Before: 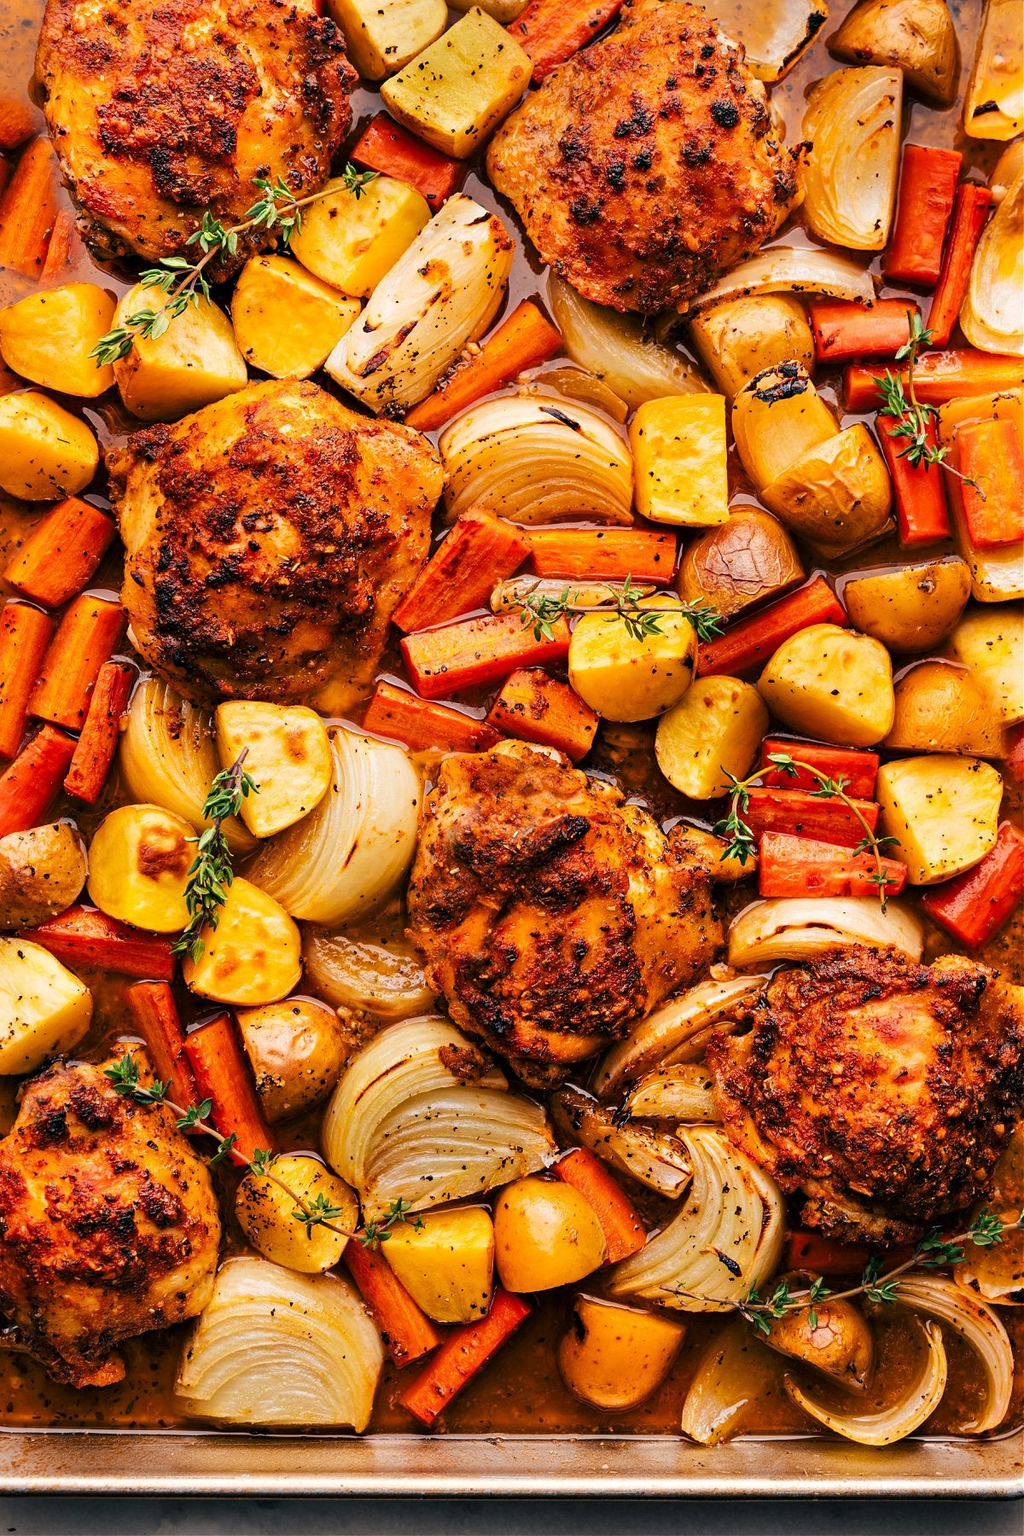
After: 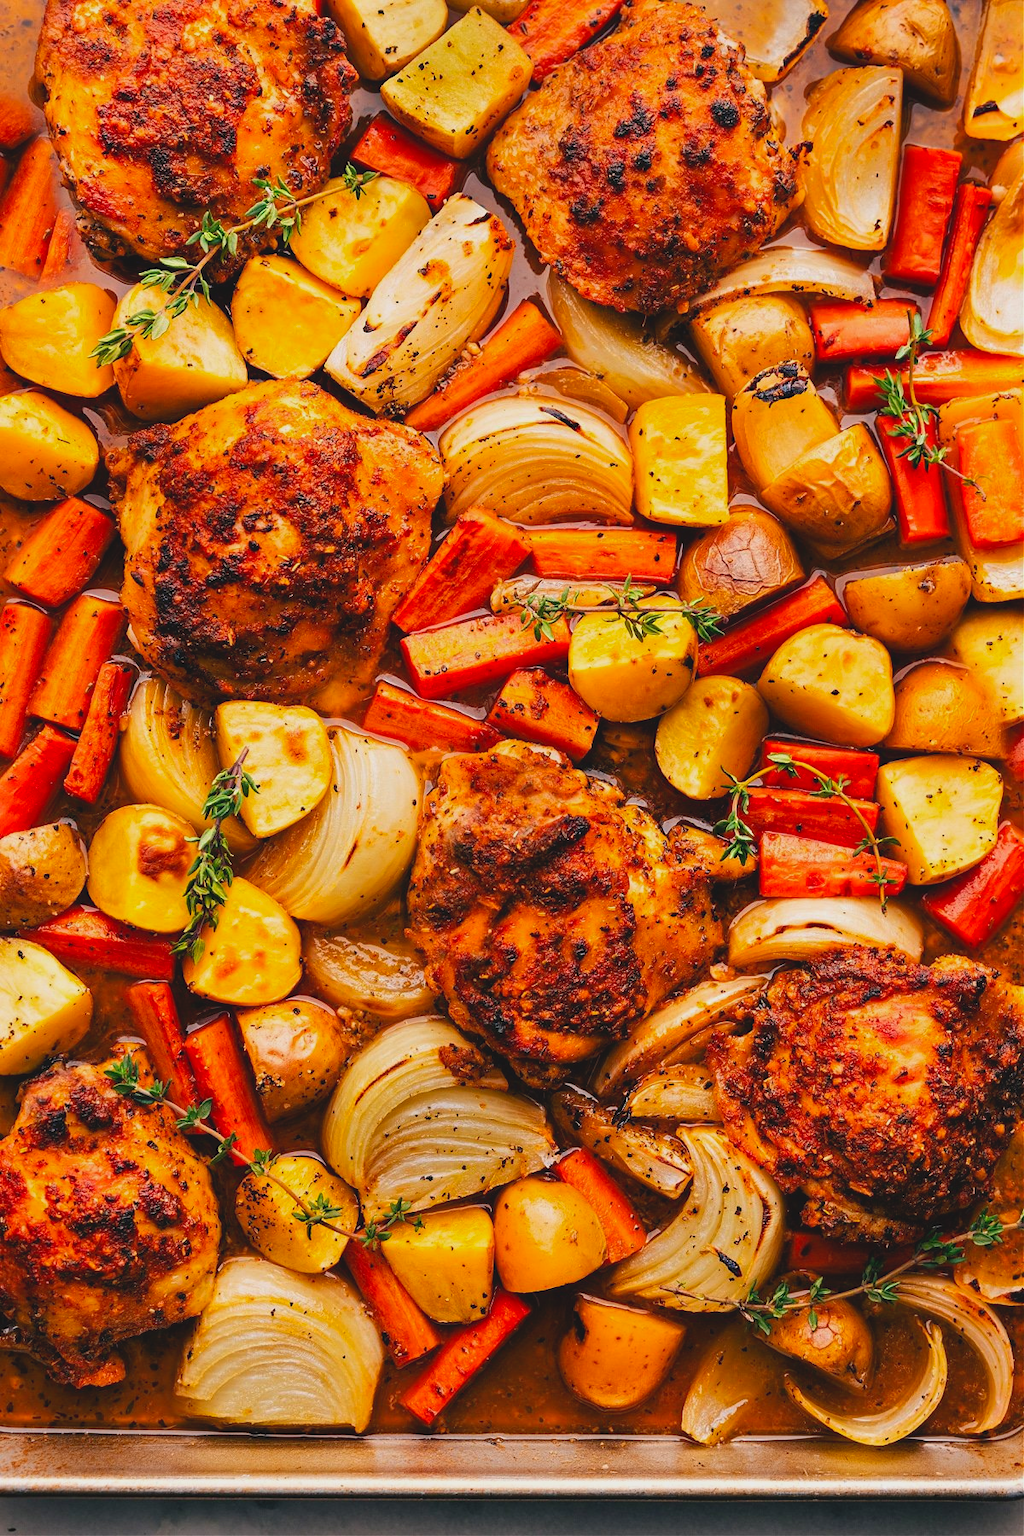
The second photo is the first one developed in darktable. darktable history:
lowpass: radius 0.1, contrast 0.85, saturation 1.1, unbound 0
tone equalizer: on, module defaults
